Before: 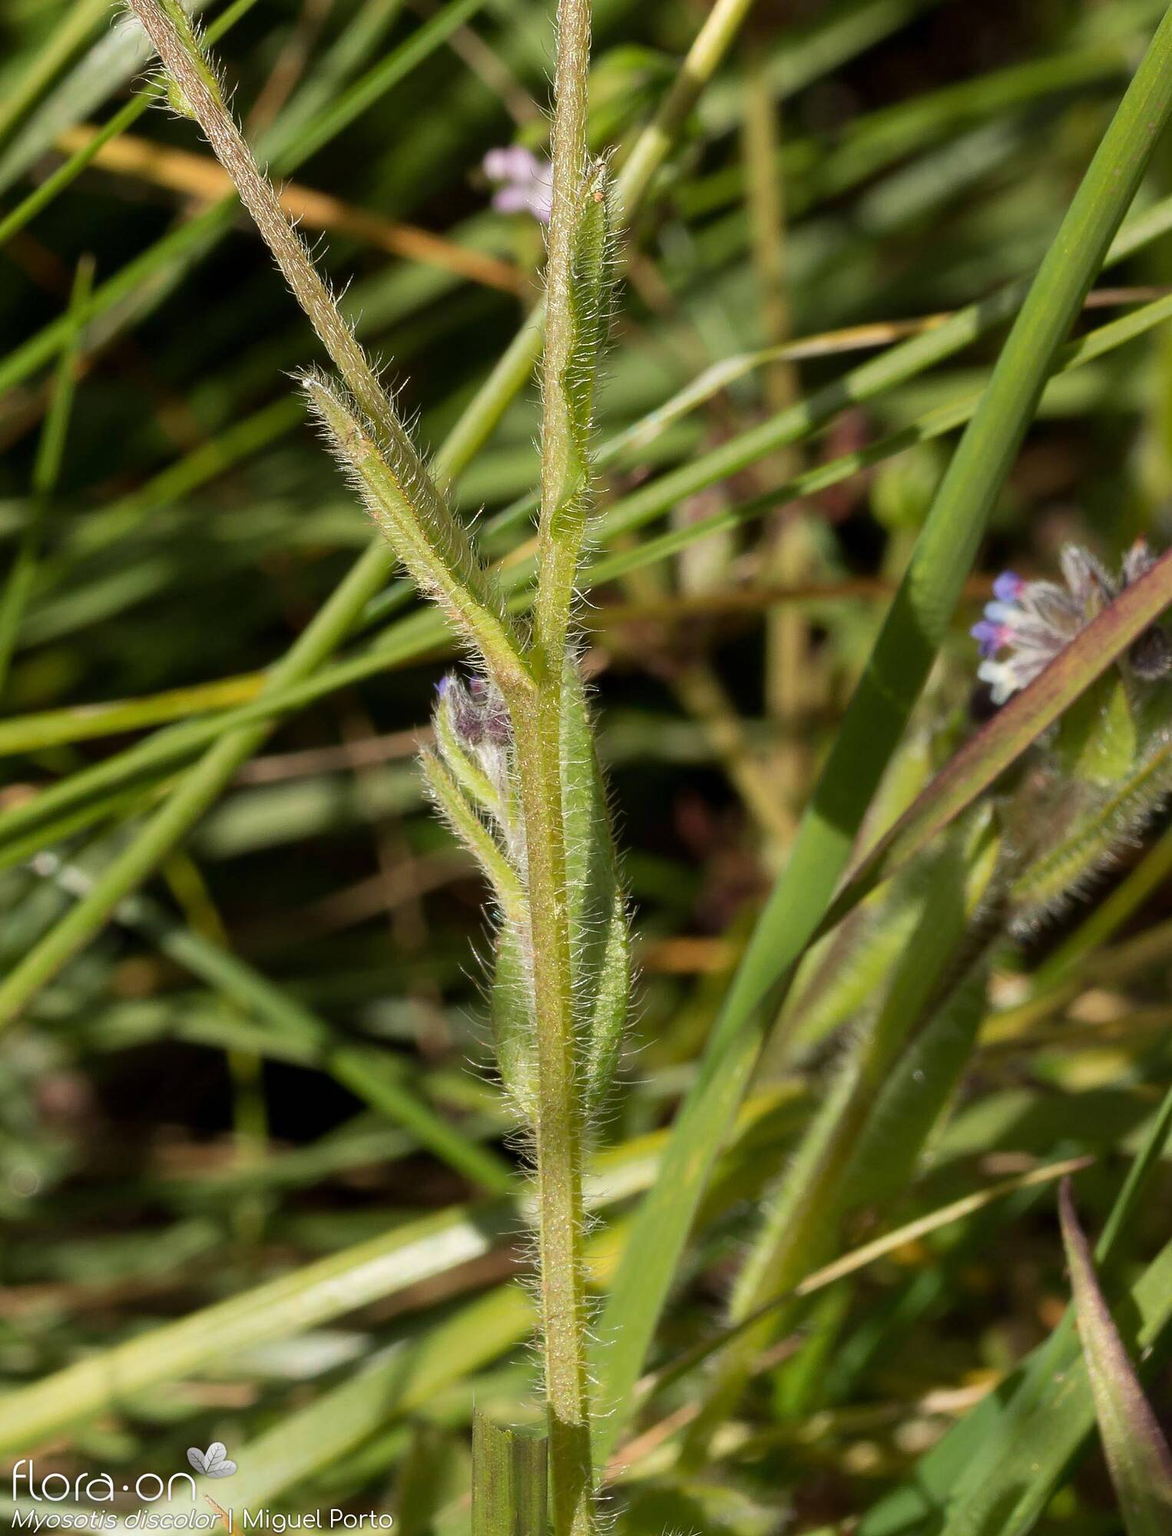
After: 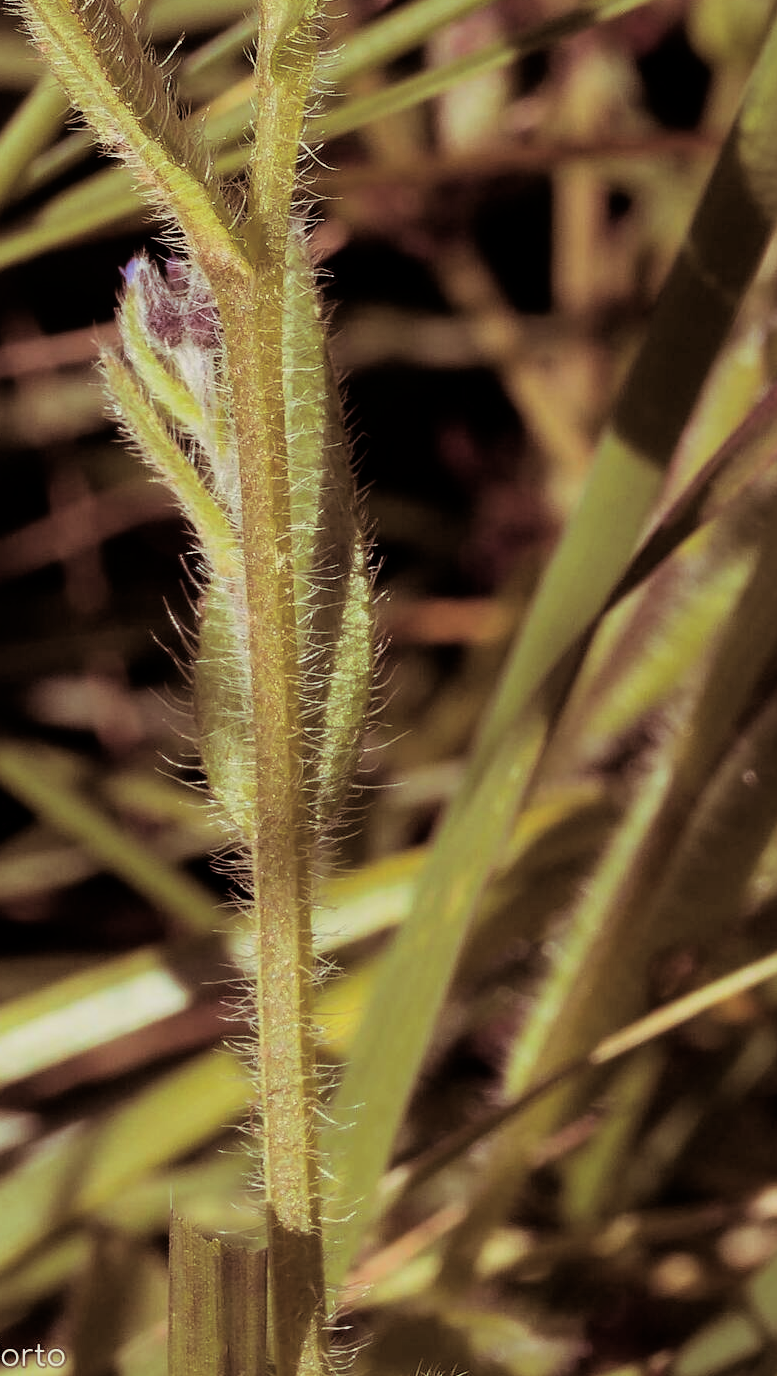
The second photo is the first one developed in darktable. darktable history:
local contrast: mode bilateral grid, contrast 15, coarseness 36, detail 105%, midtone range 0.2
split-toning: on, module defaults
filmic rgb: threshold 3 EV, hardness 4.17, latitude 50%, contrast 1.1, preserve chrominance max RGB, color science v6 (2022), contrast in shadows safe, contrast in highlights safe, enable highlight reconstruction true
crop and rotate: left 29.237%, top 31.152%, right 19.807%
